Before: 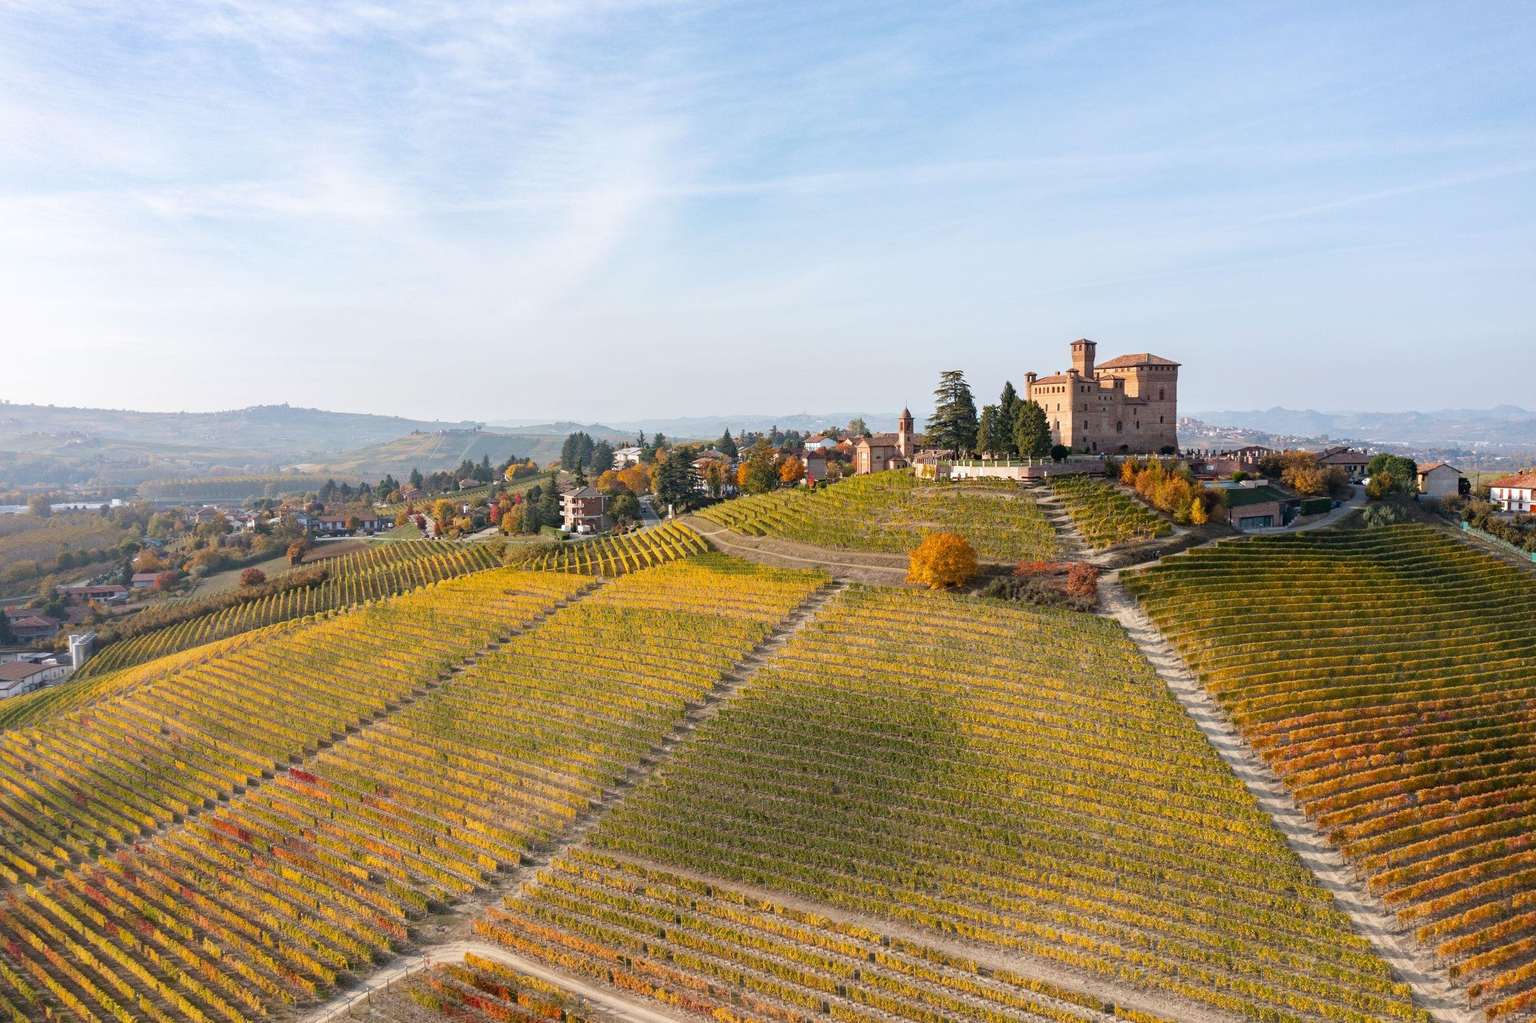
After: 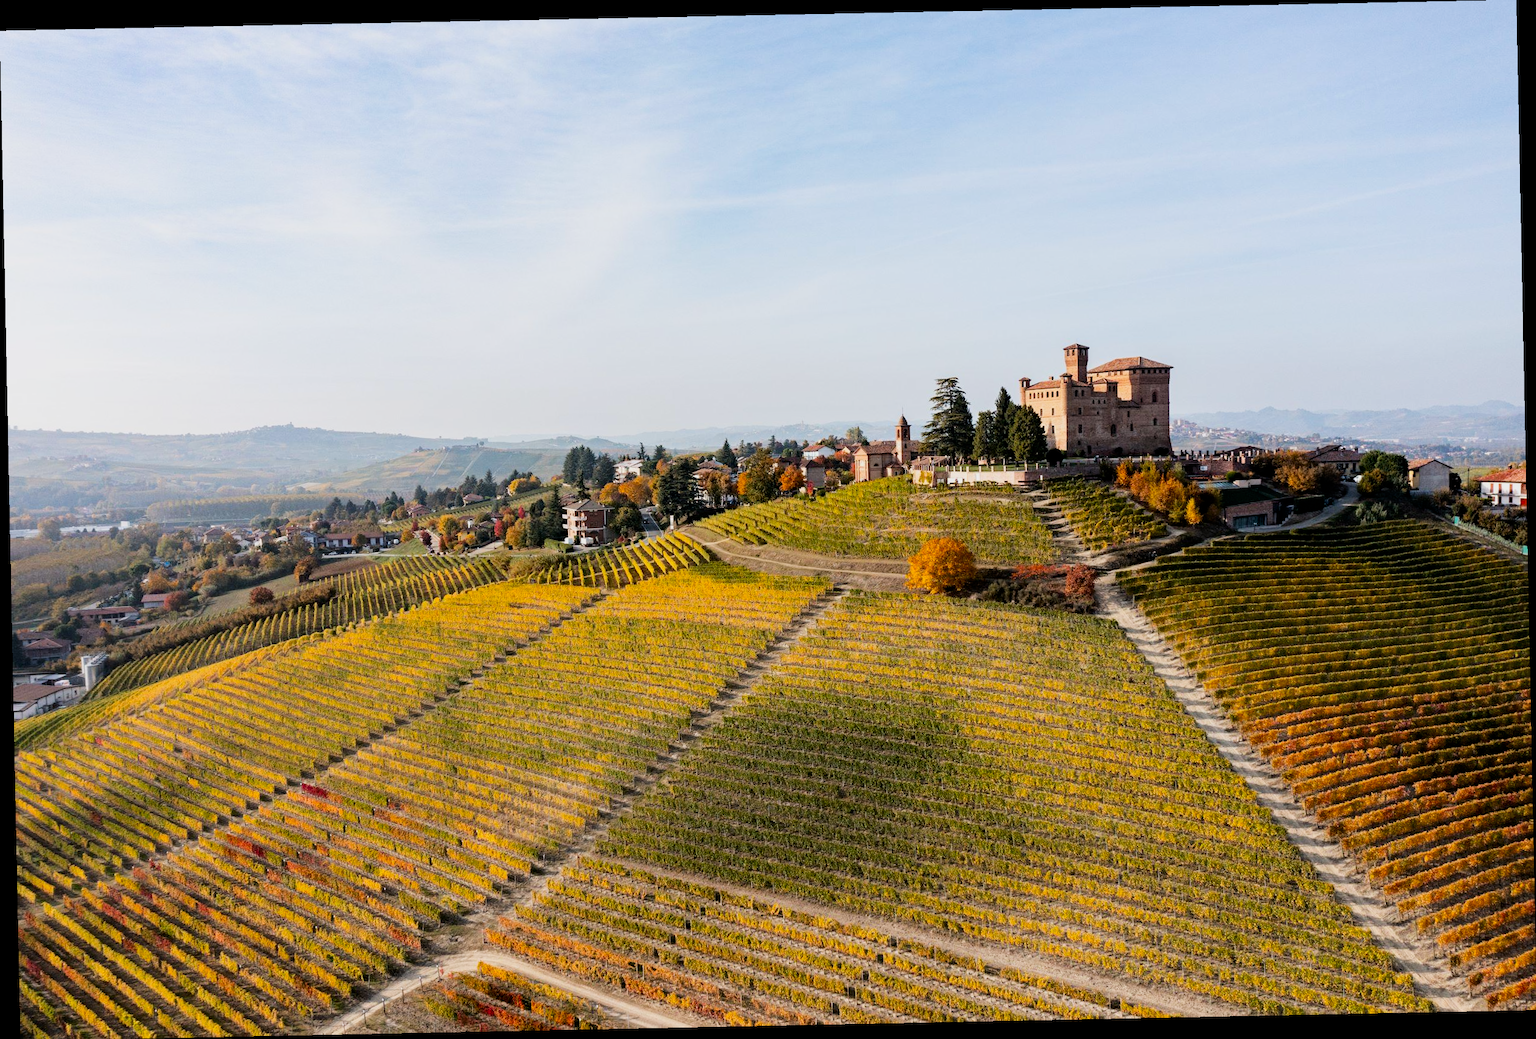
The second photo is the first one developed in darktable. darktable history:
filmic rgb: black relative exposure -5 EV, white relative exposure 3.5 EV, hardness 3.19, contrast 1.2, highlights saturation mix -50%
rotate and perspective: rotation -1.17°, automatic cropping off
contrast brightness saturation: contrast 0.13, brightness -0.05, saturation 0.16
